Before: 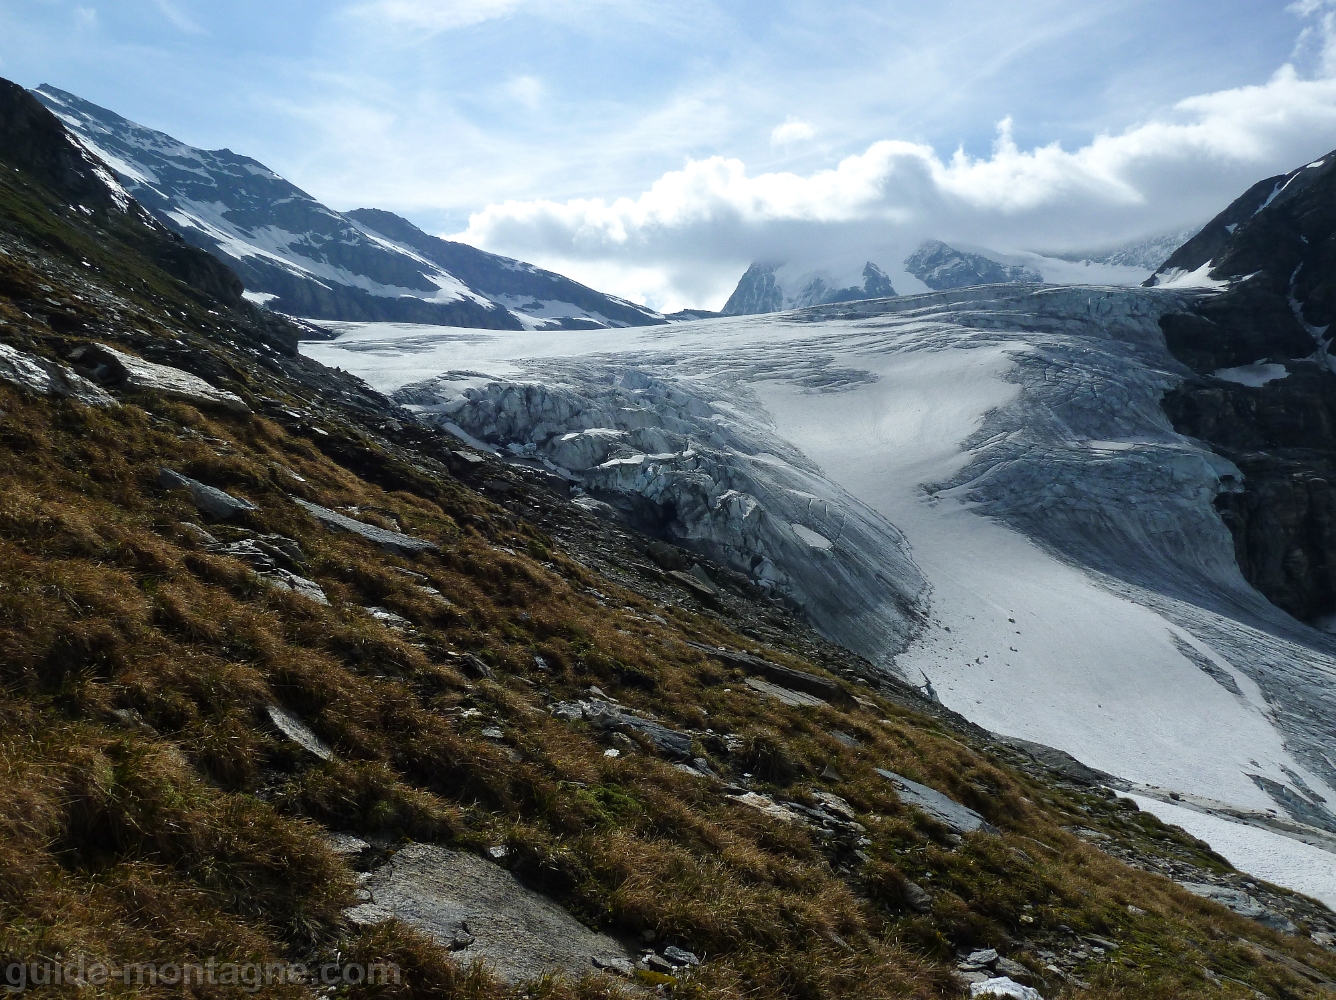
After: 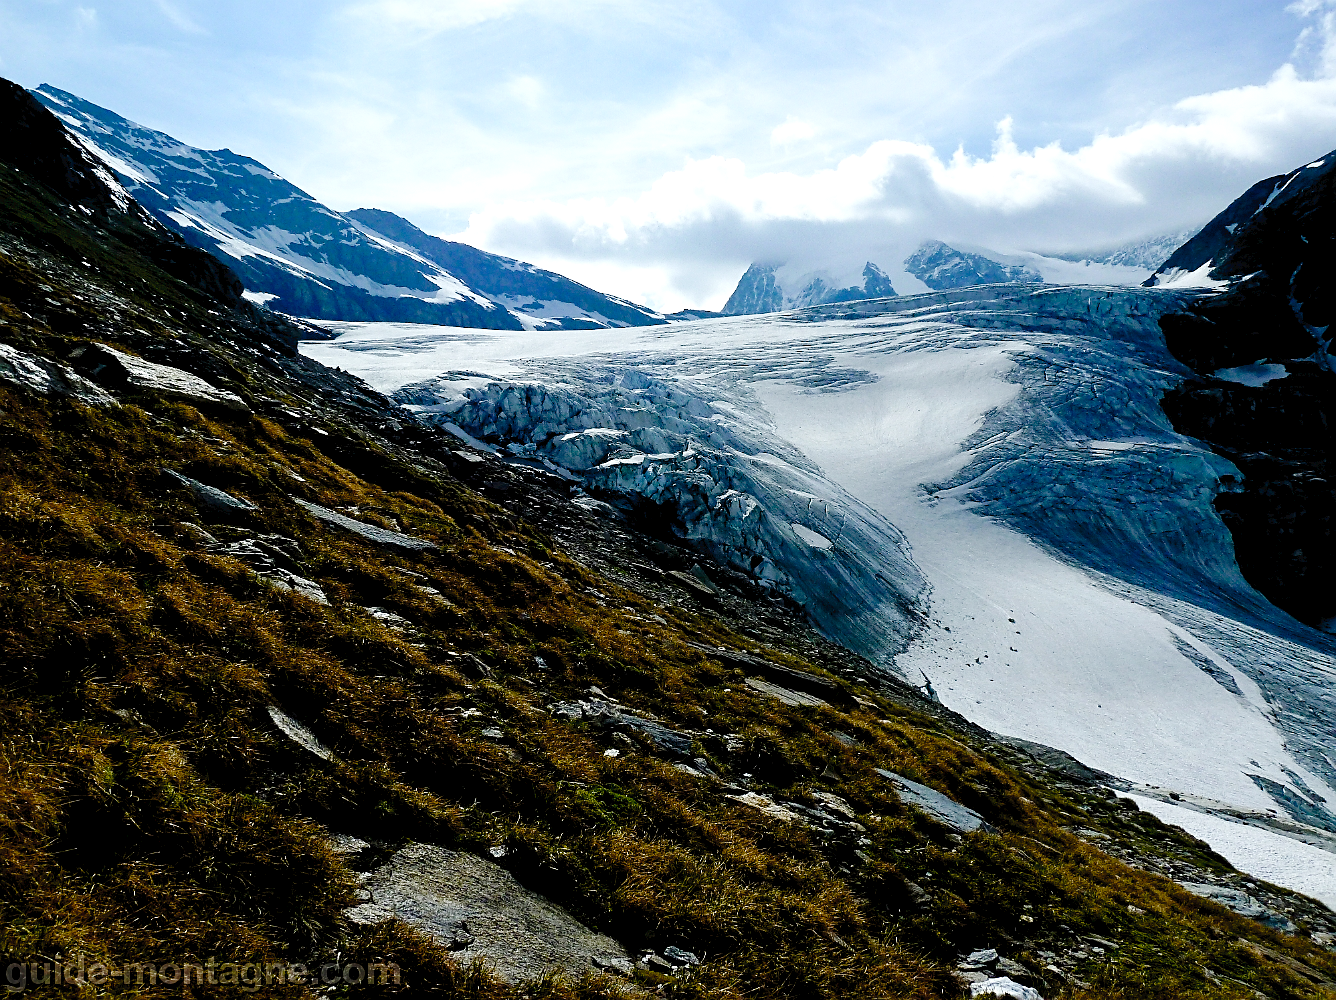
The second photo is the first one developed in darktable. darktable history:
color balance rgb: shadows lift › luminance -9.41%, highlights gain › luminance 17.6%, global offset › luminance -1.45%, perceptual saturation grading › highlights -17.77%, perceptual saturation grading › mid-tones 33.1%, perceptual saturation grading › shadows 50.52%, global vibrance 24.22%
tone curve: curves: ch0 [(0, 0) (0.003, 0.031) (0.011, 0.031) (0.025, 0.03) (0.044, 0.035) (0.069, 0.054) (0.1, 0.081) (0.136, 0.11) (0.177, 0.147) (0.224, 0.209) (0.277, 0.283) (0.335, 0.369) (0.399, 0.44) (0.468, 0.517) (0.543, 0.601) (0.623, 0.684) (0.709, 0.766) (0.801, 0.846) (0.898, 0.927) (1, 1)], preserve colors none
sharpen: on, module defaults
